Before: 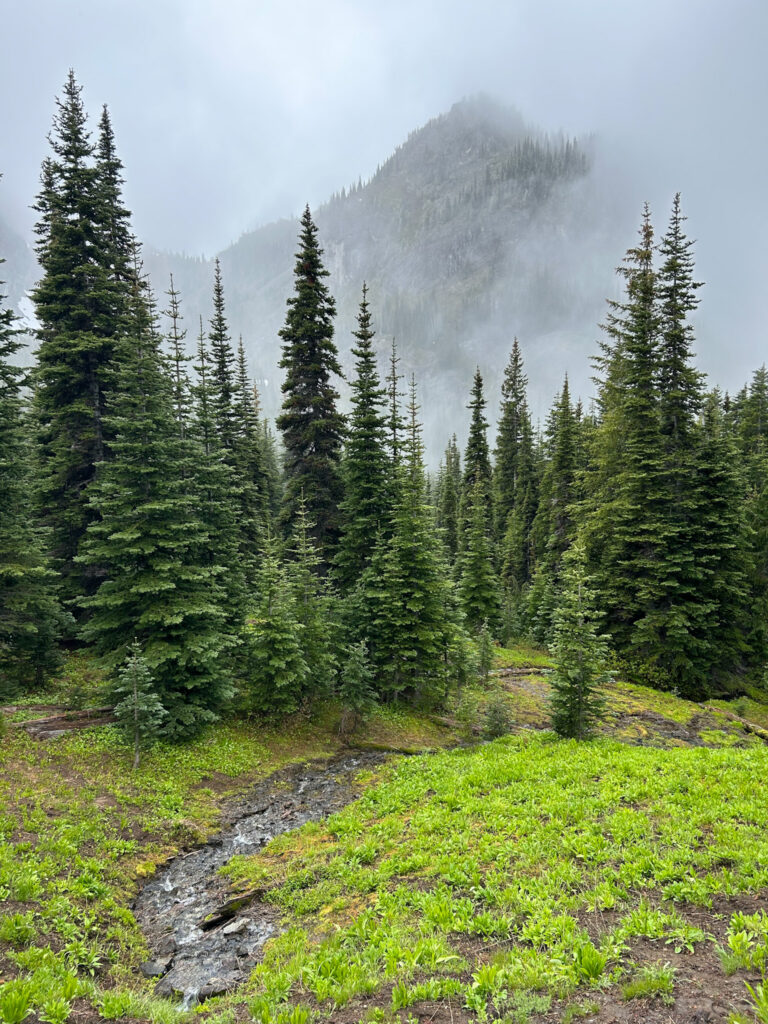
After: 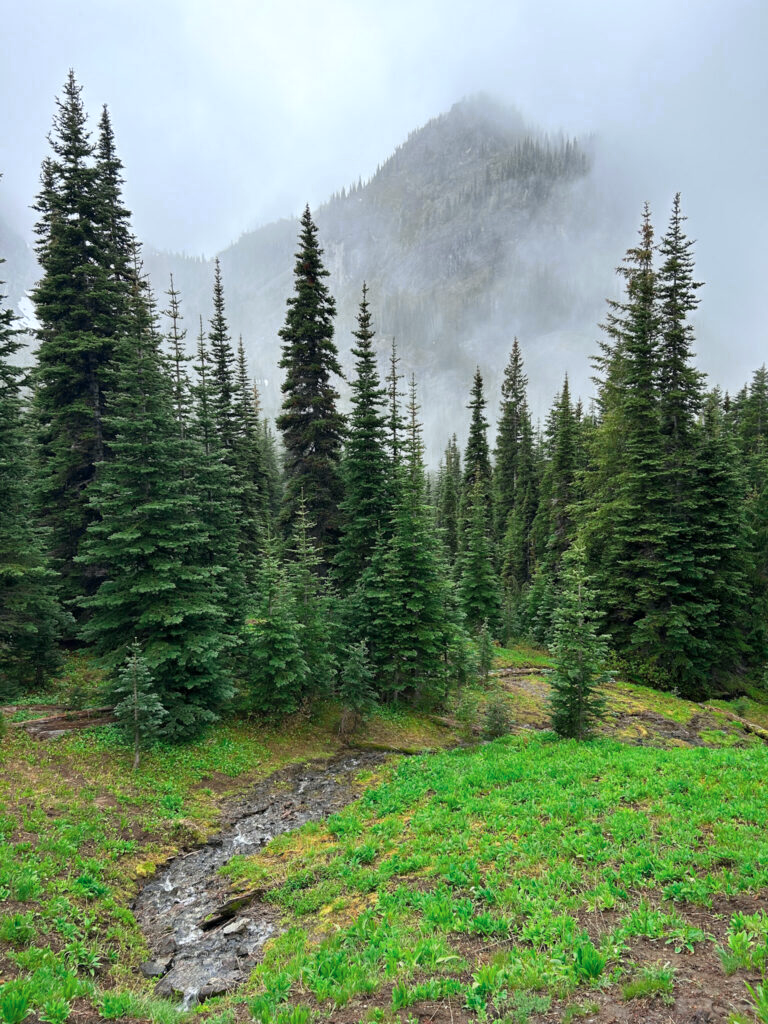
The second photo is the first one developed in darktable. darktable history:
color correction: highlights b* -0.061, saturation 1.36
color zones: curves: ch0 [(0, 0.5) (0.125, 0.4) (0.25, 0.5) (0.375, 0.4) (0.5, 0.4) (0.625, 0.6) (0.75, 0.6) (0.875, 0.5)]; ch1 [(0, 0.35) (0.125, 0.45) (0.25, 0.35) (0.375, 0.35) (0.5, 0.35) (0.625, 0.35) (0.75, 0.45) (0.875, 0.35)]; ch2 [(0, 0.6) (0.125, 0.5) (0.25, 0.5) (0.375, 0.6) (0.5, 0.6) (0.625, 0.5) (0.75, 0.5) (0.875, 0.5)]
